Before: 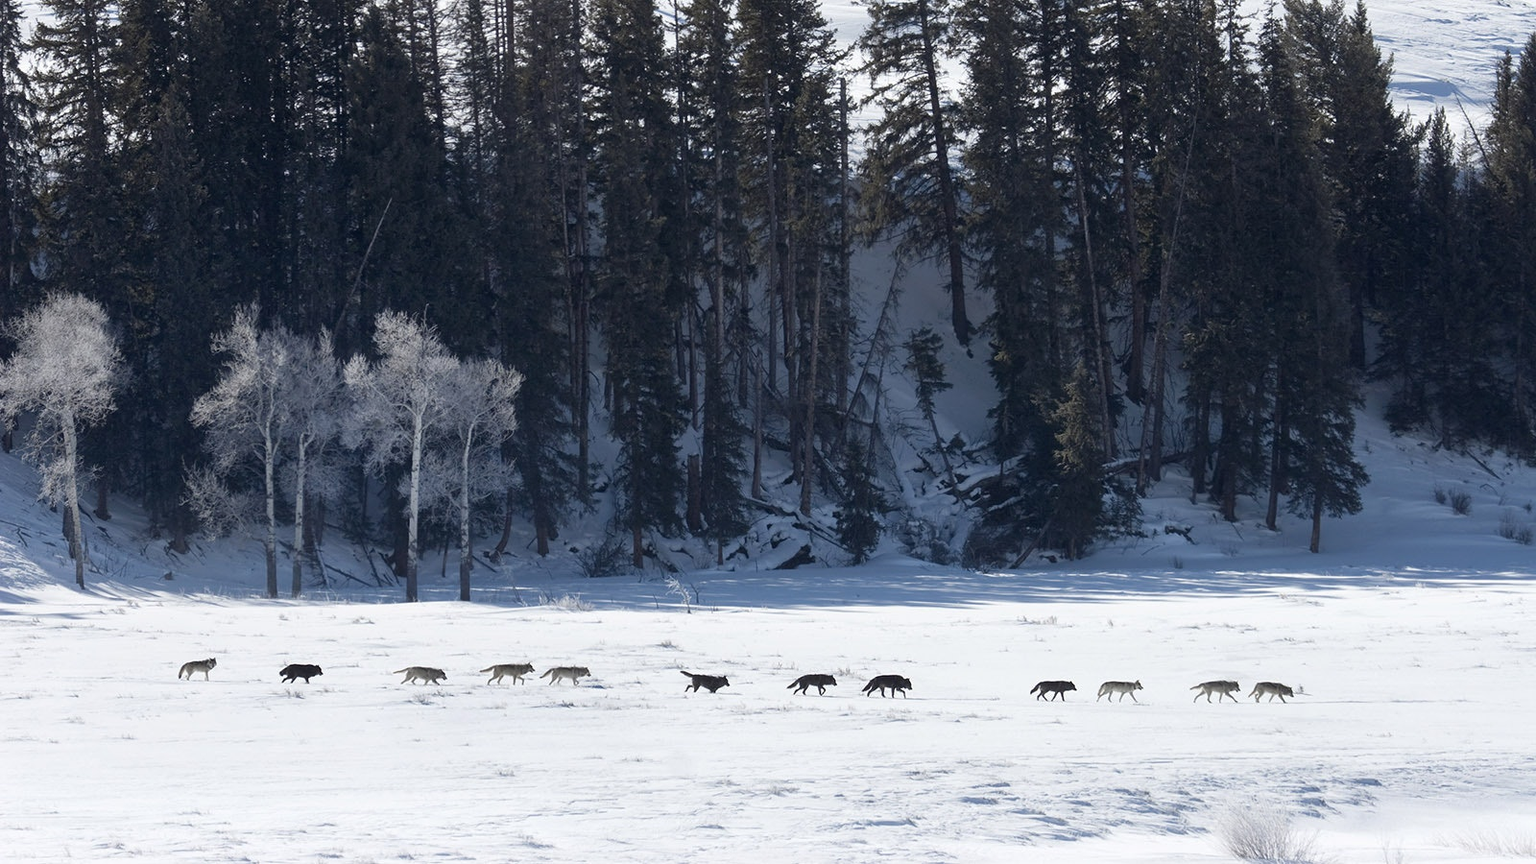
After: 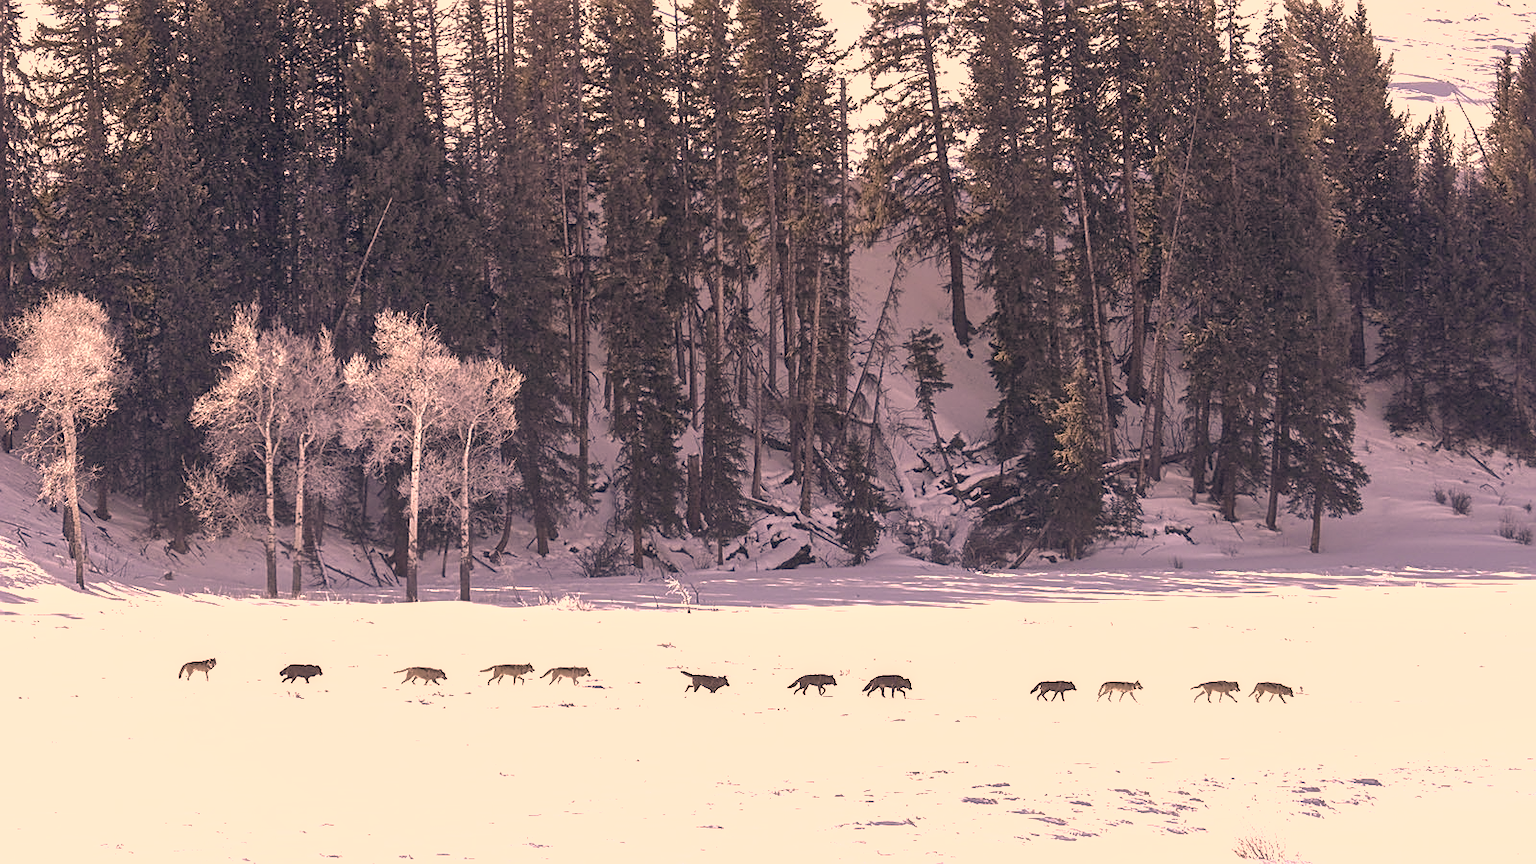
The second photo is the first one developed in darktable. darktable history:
color correction: highlights a* 39.8, highlights b* 39.55, saturation 0.686
sharpen: on, module defaults
local contrast: on, module defaults
shadows and highlights: on, module defaults
exposure: black level correction 0, exposure 1.105 EV, compensate highlight preservation false
tone equalizer: smoothing diameter 2.1%, edges refinement/feathering 18.98, mask exposure compensation -1.57 EV, filter diffusion 5
